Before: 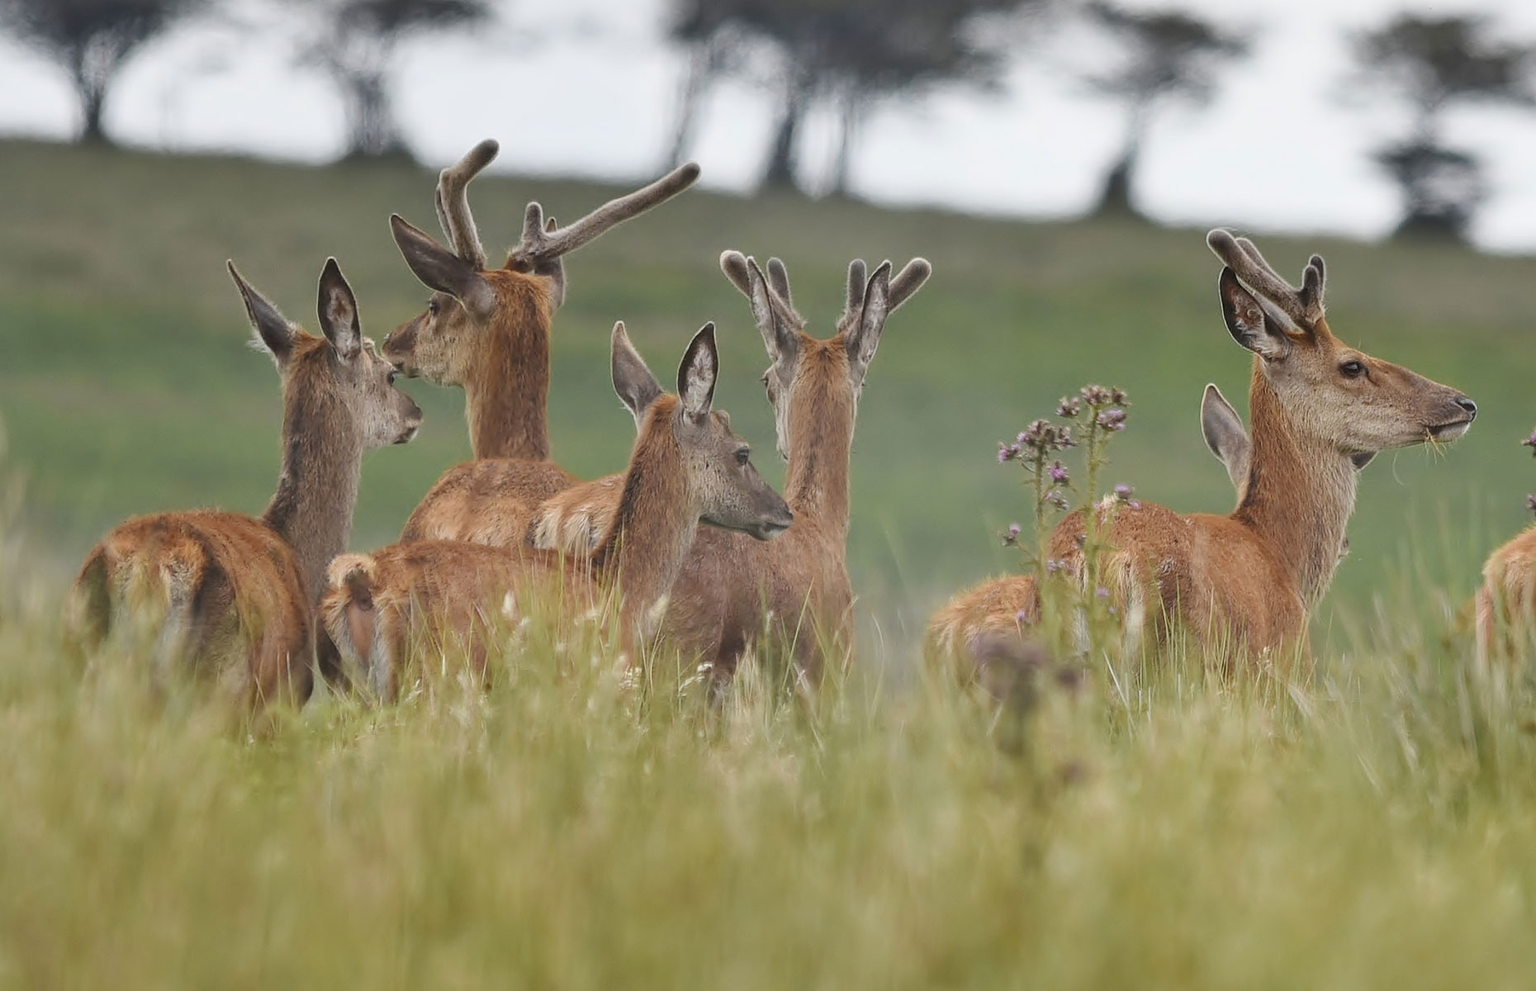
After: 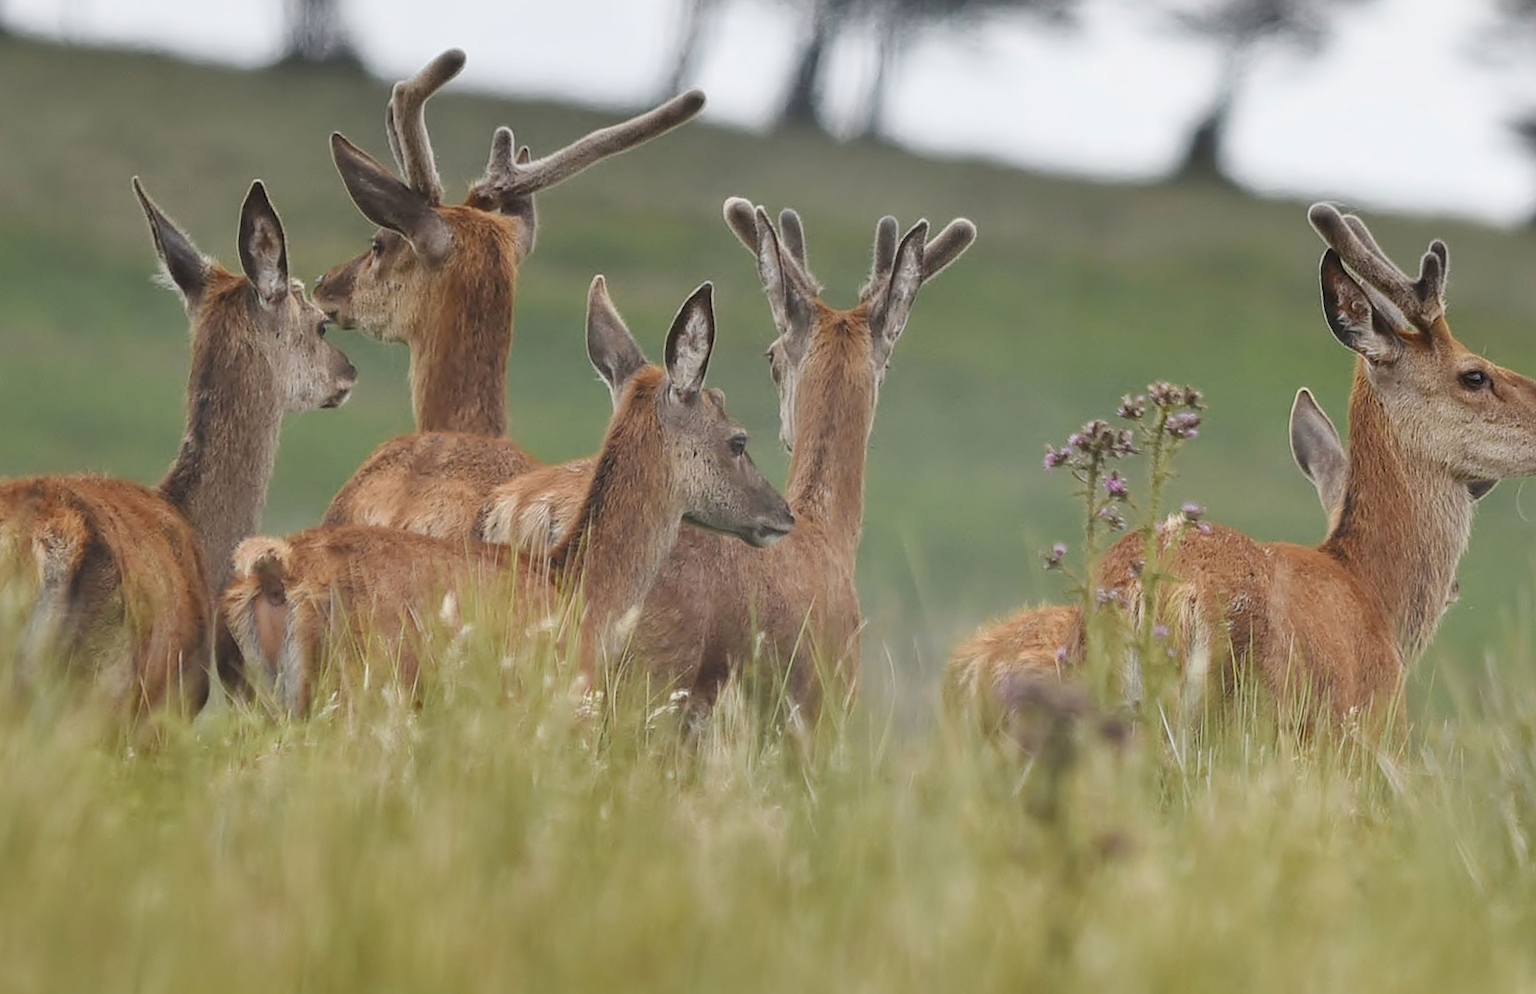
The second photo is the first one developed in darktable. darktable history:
crop and rotate: angle -3.05°, left 5.126%, top 5.161%, right 4.748%, bottom 4.341%
